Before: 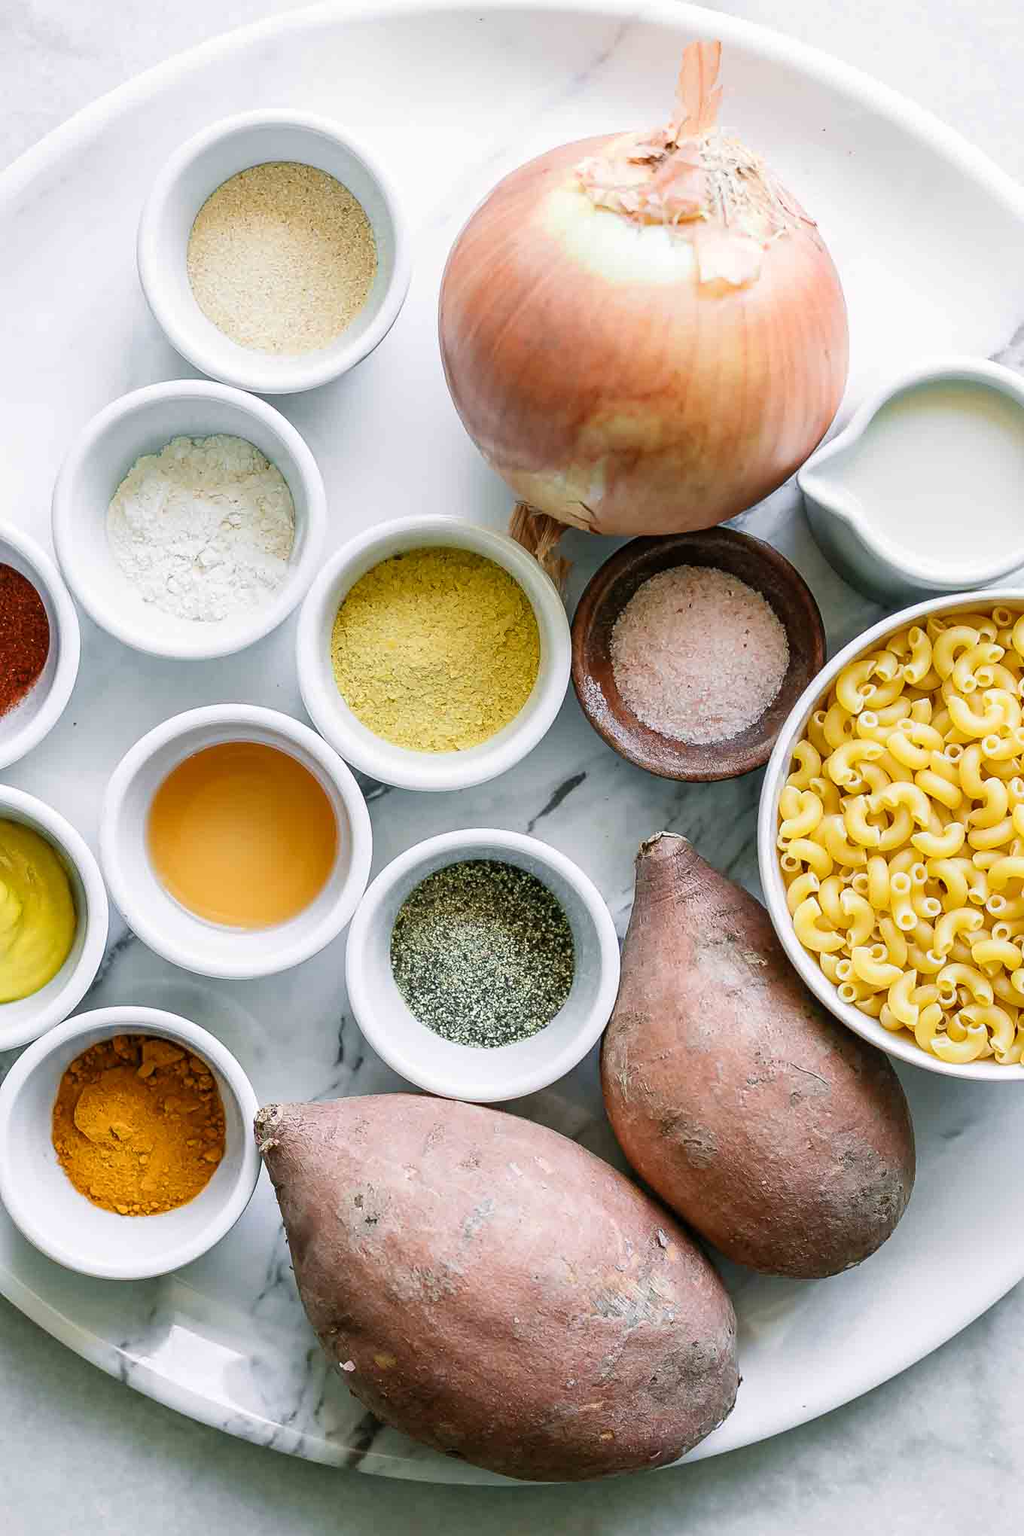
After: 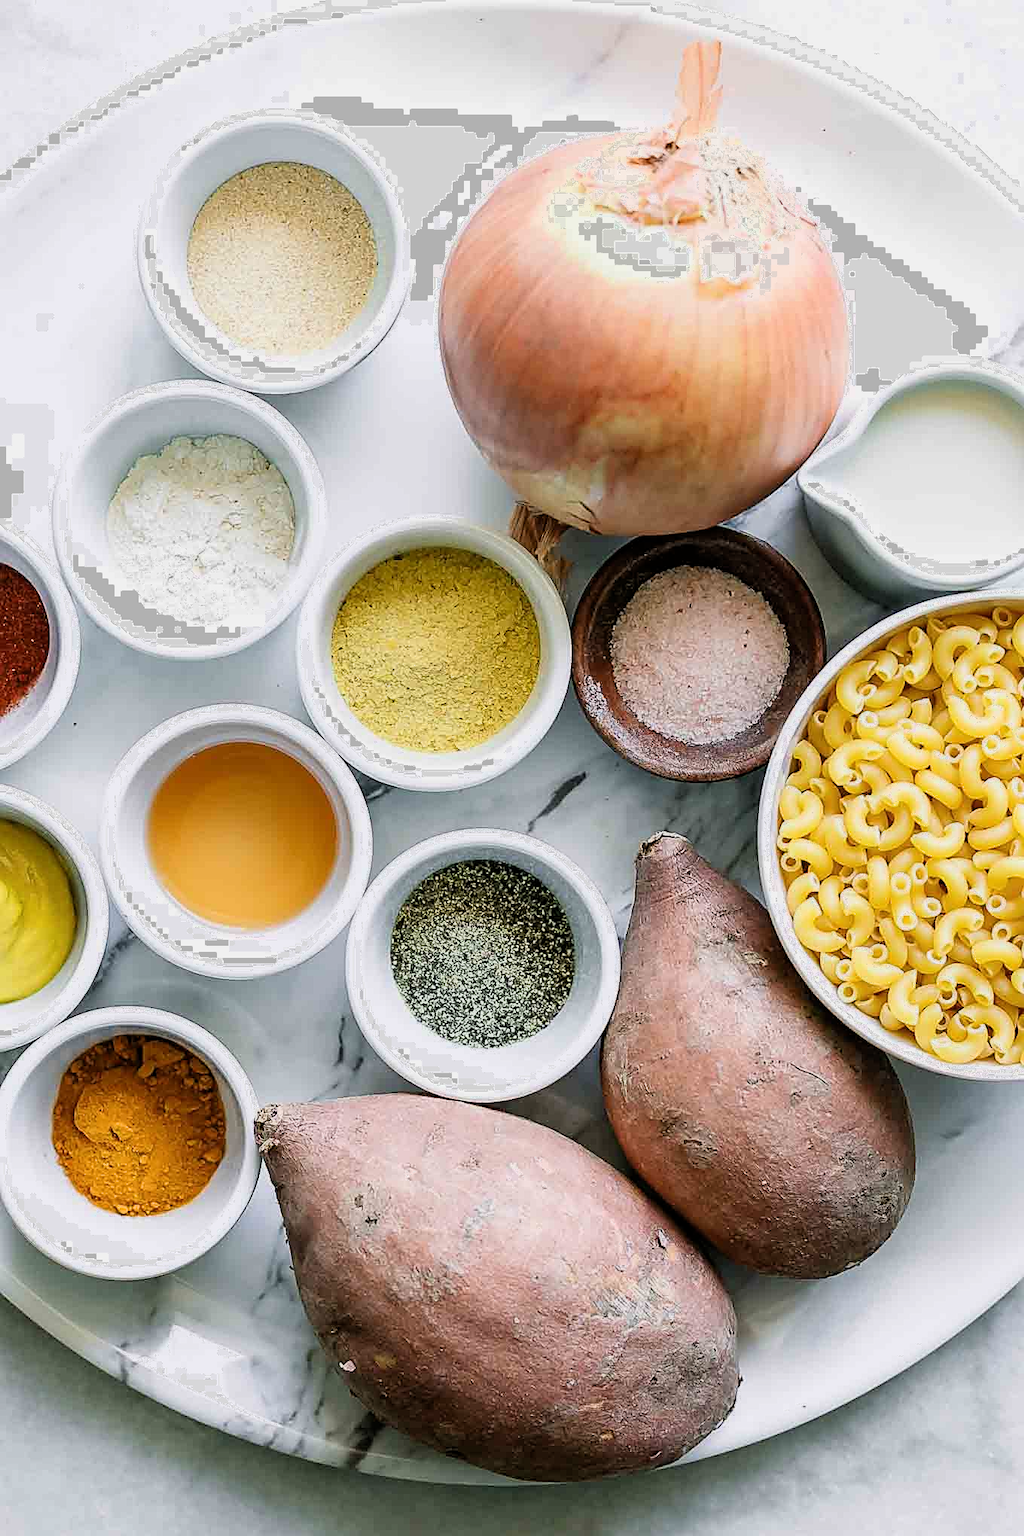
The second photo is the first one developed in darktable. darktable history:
sharpen: on, module defaults
filmic rgb: middle gray luminance 18.24%, black relative exposure -11.56 EV, white relative exposure 2.53 EV, target black luminance 0%, hardness 8.39, latitude 98.97%, contrast 1.08, shadows ↔ highlights balance 0.522%
